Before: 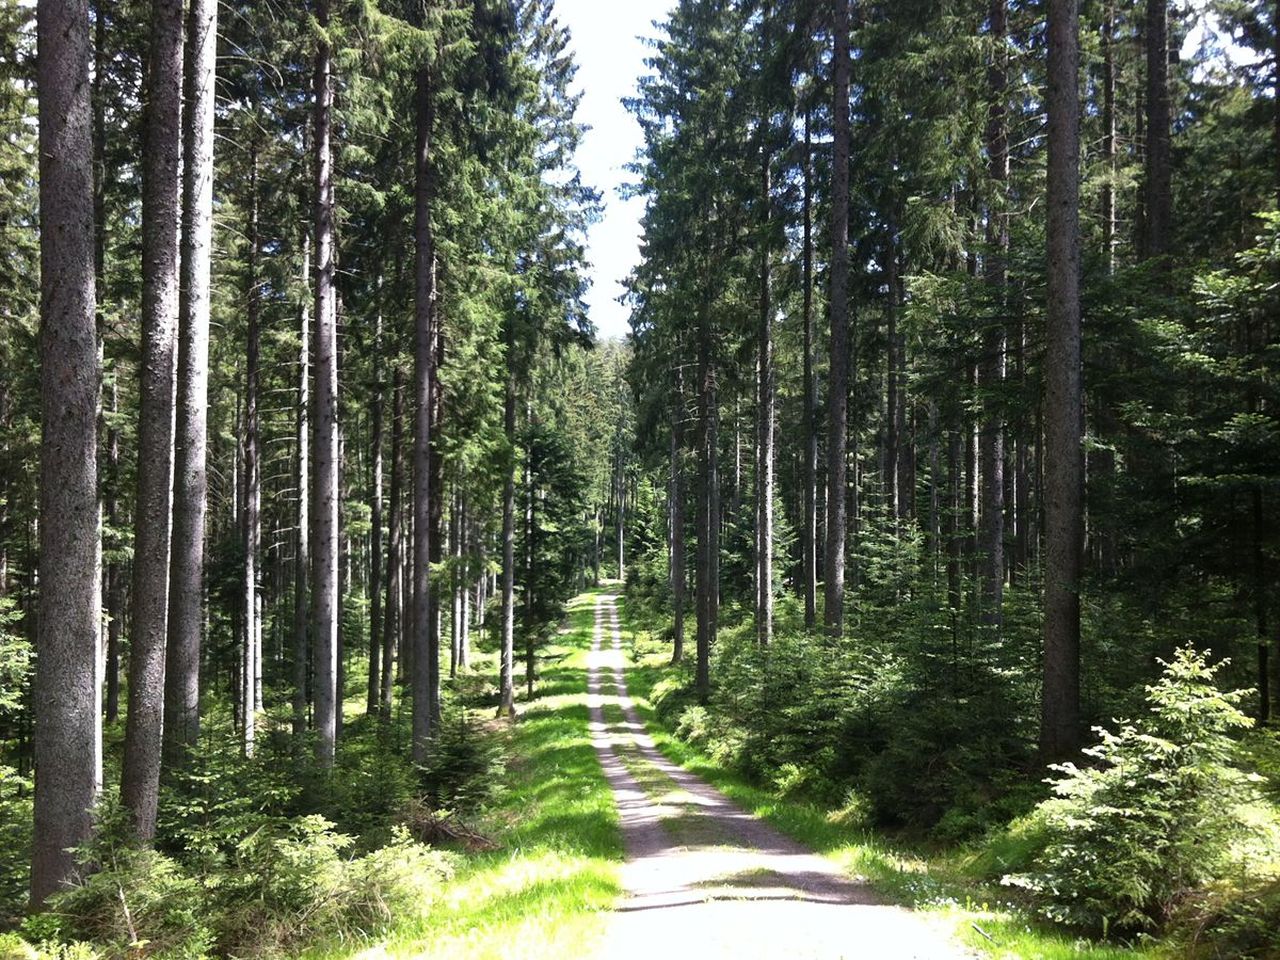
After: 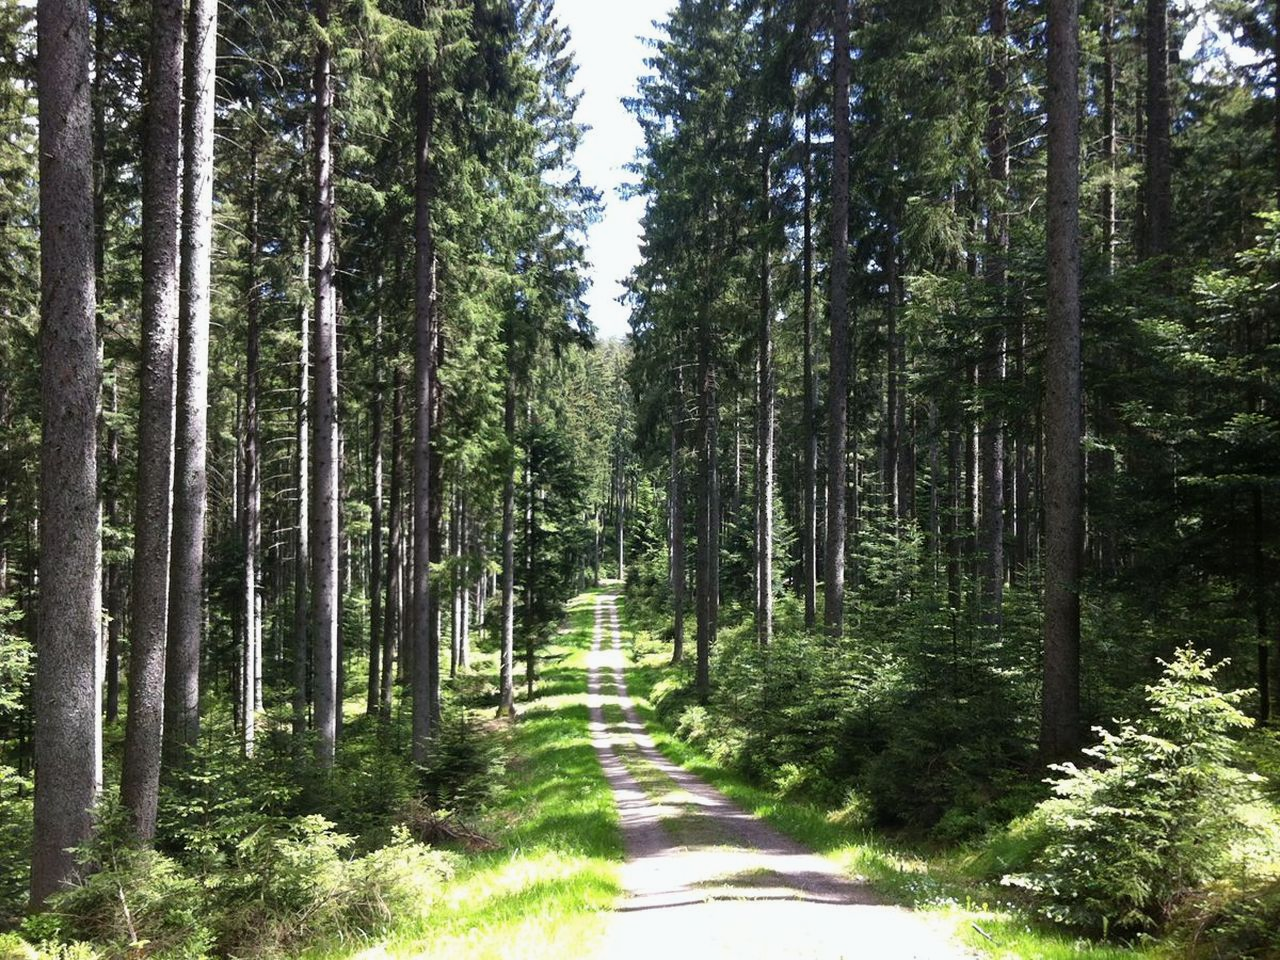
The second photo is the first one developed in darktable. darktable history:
exposure: exposure -0.068 EV, compensate highlight preservation false
